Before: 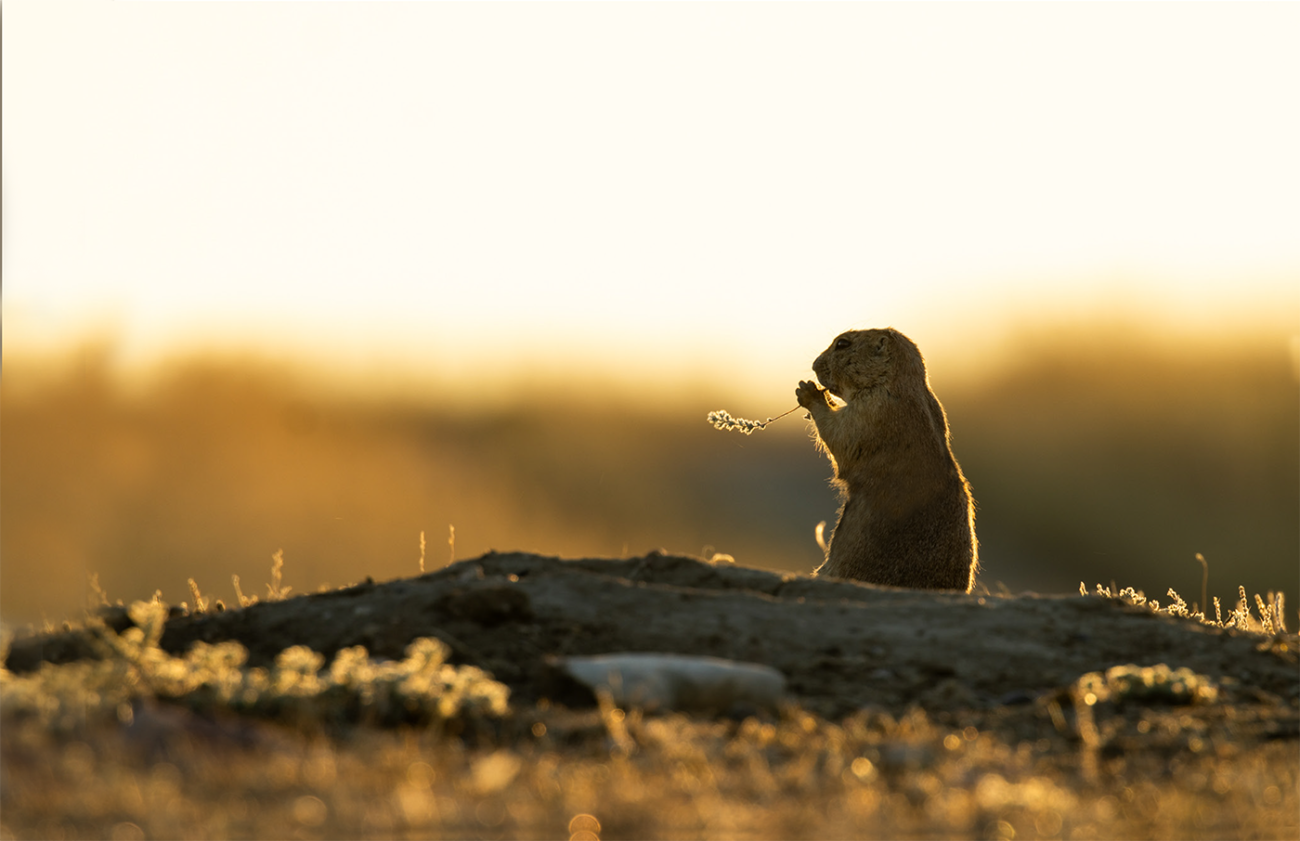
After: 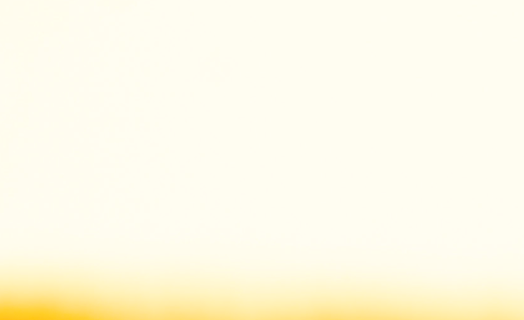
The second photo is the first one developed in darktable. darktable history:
contrast brightness saturation: brightness 0.151
crop: left 15.658%, top 5.461%, right 43.989%, bottom 56.481%
color balance rgb: perceptual saturation grading › global saturation 38.681%
tone curve: curves: ch0 [(0, 0) (0.003, 0.14) (0.011, 0.141) (0.025, 0.141) (0.044, 0.142) (0.069, 0.146) (0.1, 0.151) (0.136, 0.16) (0.177, 0.182) (0.224, 0.214) (0.277, 0.272) (0.335, 0.35) (0.399, 0.453) (0.468, 0.548) (0.543, 0.634) (0.623, 0.715) (0.709, 0.778) (0.801, 0.848) (0.898, 0.902) (1, 1)], color space Lab, independent channels, preserve colors none
